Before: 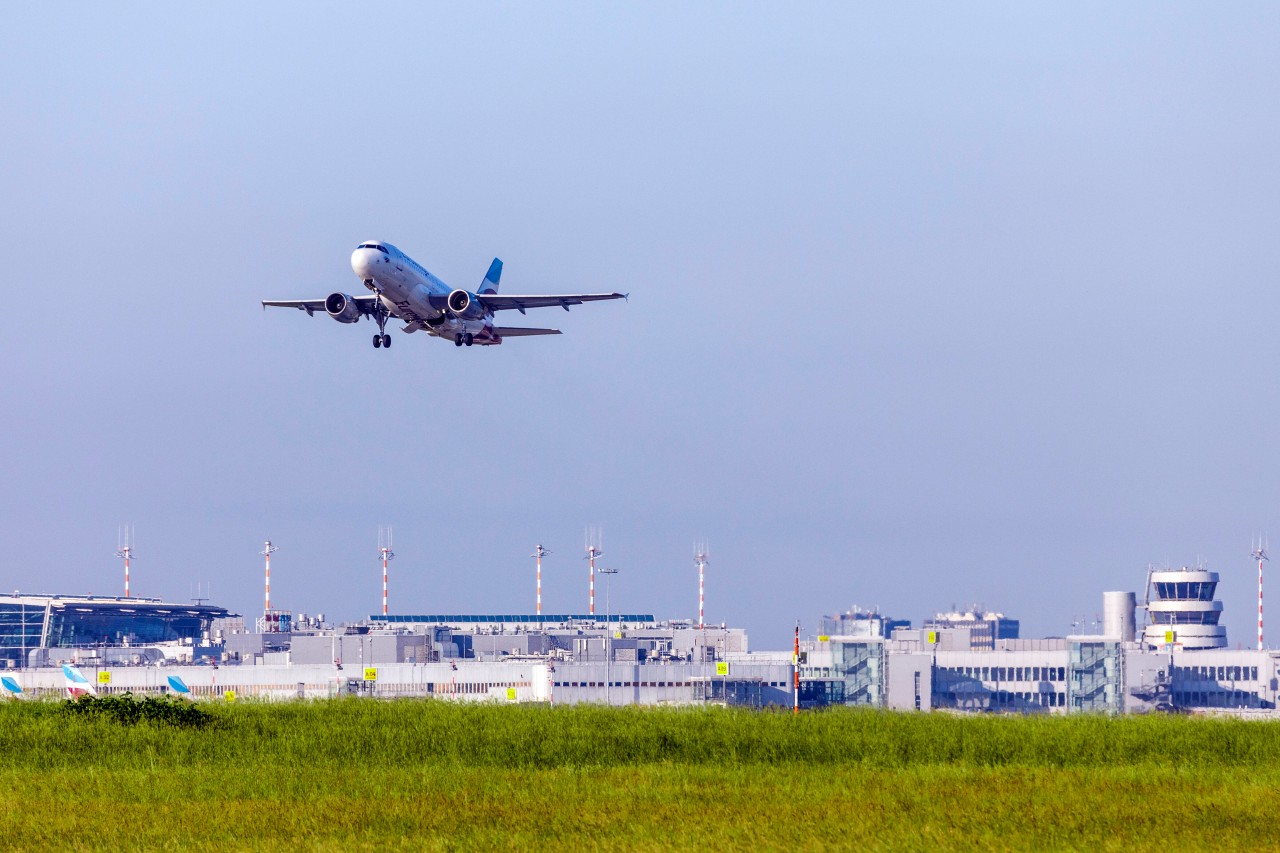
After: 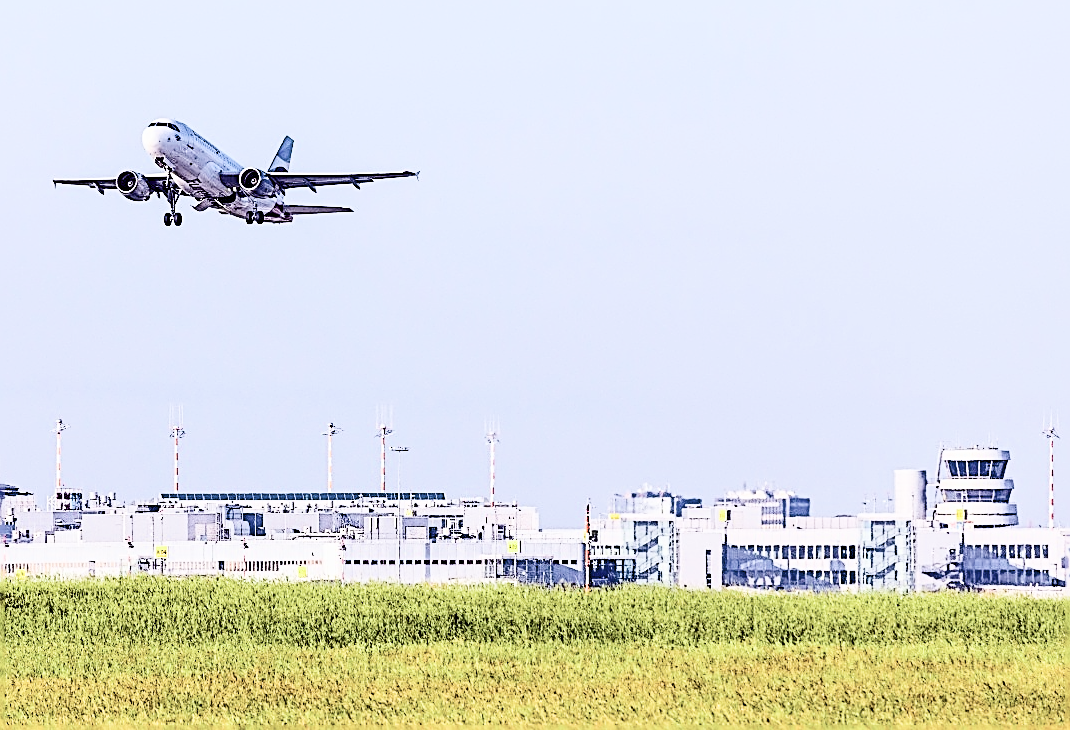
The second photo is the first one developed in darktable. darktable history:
crop: left 16.379%, top 14.4%
sharpen: amount 1.985
filmic rgb: black relative exposure -7.38 EV, white relative exposure 5.07 EV, hardness 3.22
exposure: black level correction 0, exposure 1.898 EV, compensate exposure bias true, compensate highlight preservation false
contrast brightness saturation: contrast 0.25, saturation -0.307
